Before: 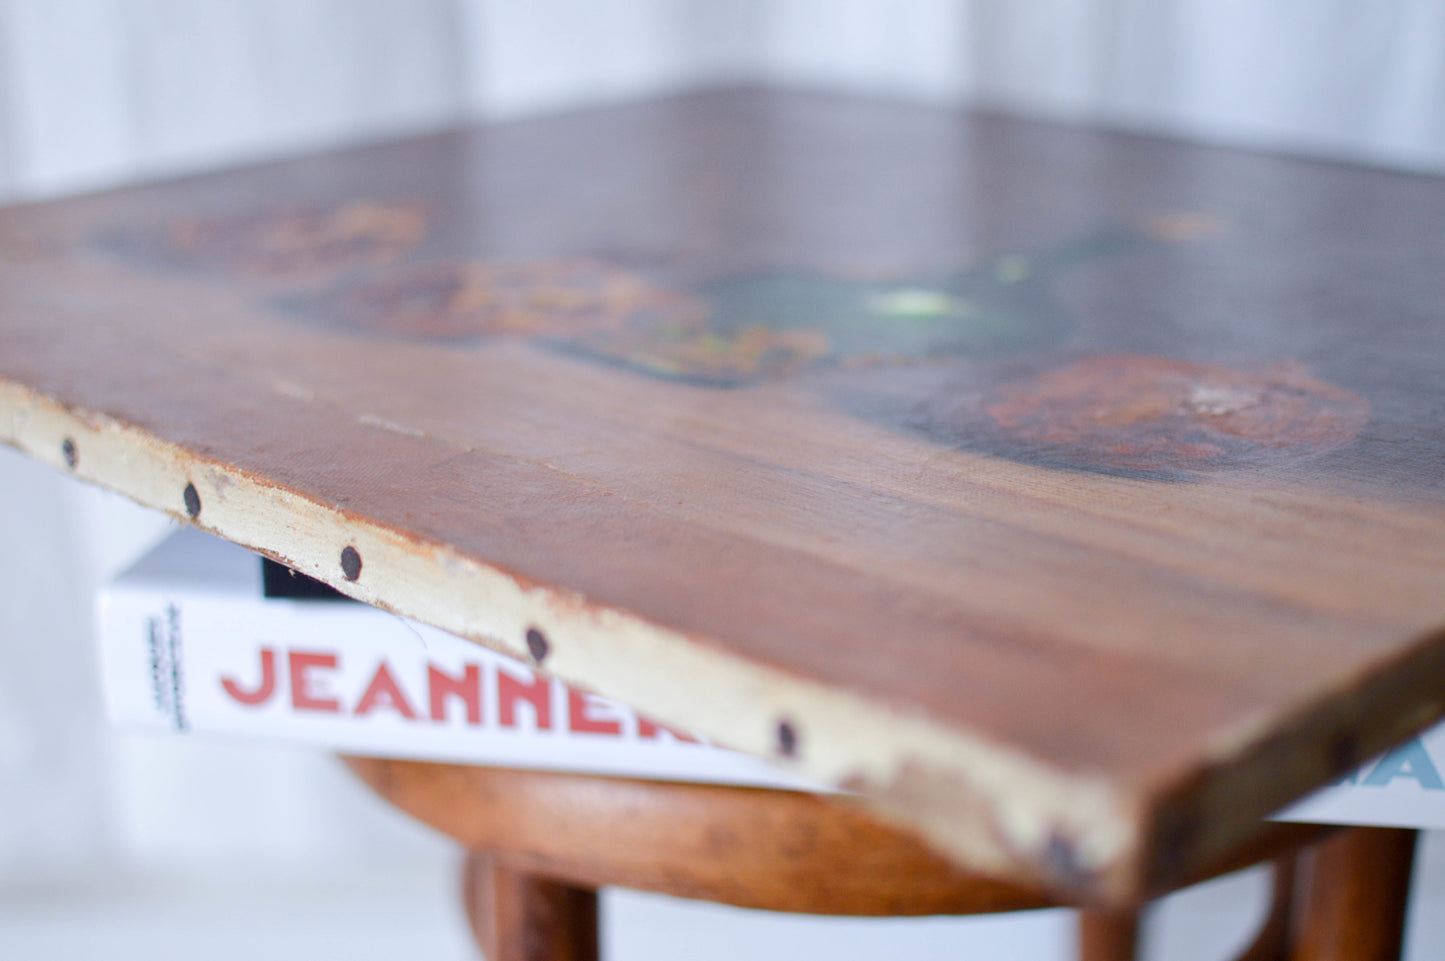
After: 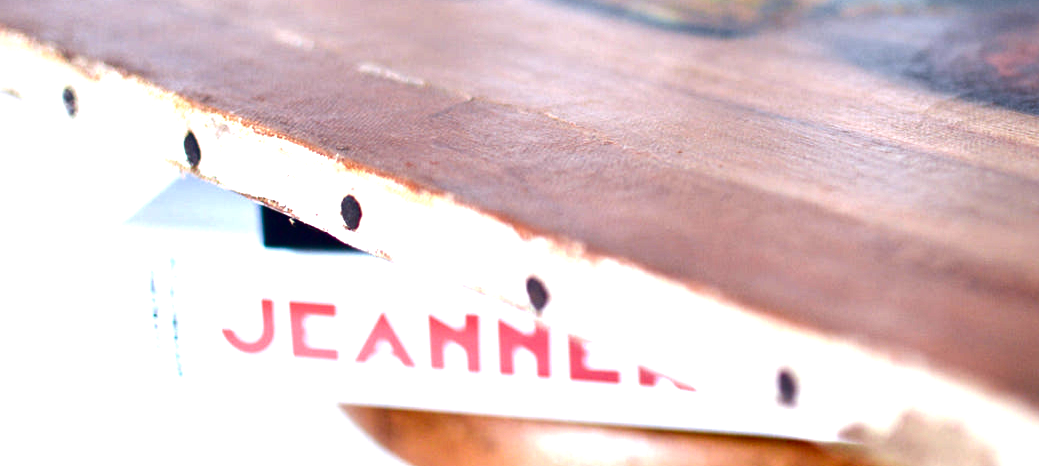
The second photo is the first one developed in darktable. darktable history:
crop: top 36.538%, right 28.092%, bottom 14.941%
tone equalizer: -8 EV -1.09 EV, -7 EV -1.02 EV, -6 EV -0.873 EV, -5 EV -0.585 EV, -3 EV 0.61 EV, -2 EV 0.855 EV, -1 EV 1.01 EV, +0 EV 1.07 EV
contrast brightness saturation: contrast 0.088, brightness -0.586, saturation 0.17
